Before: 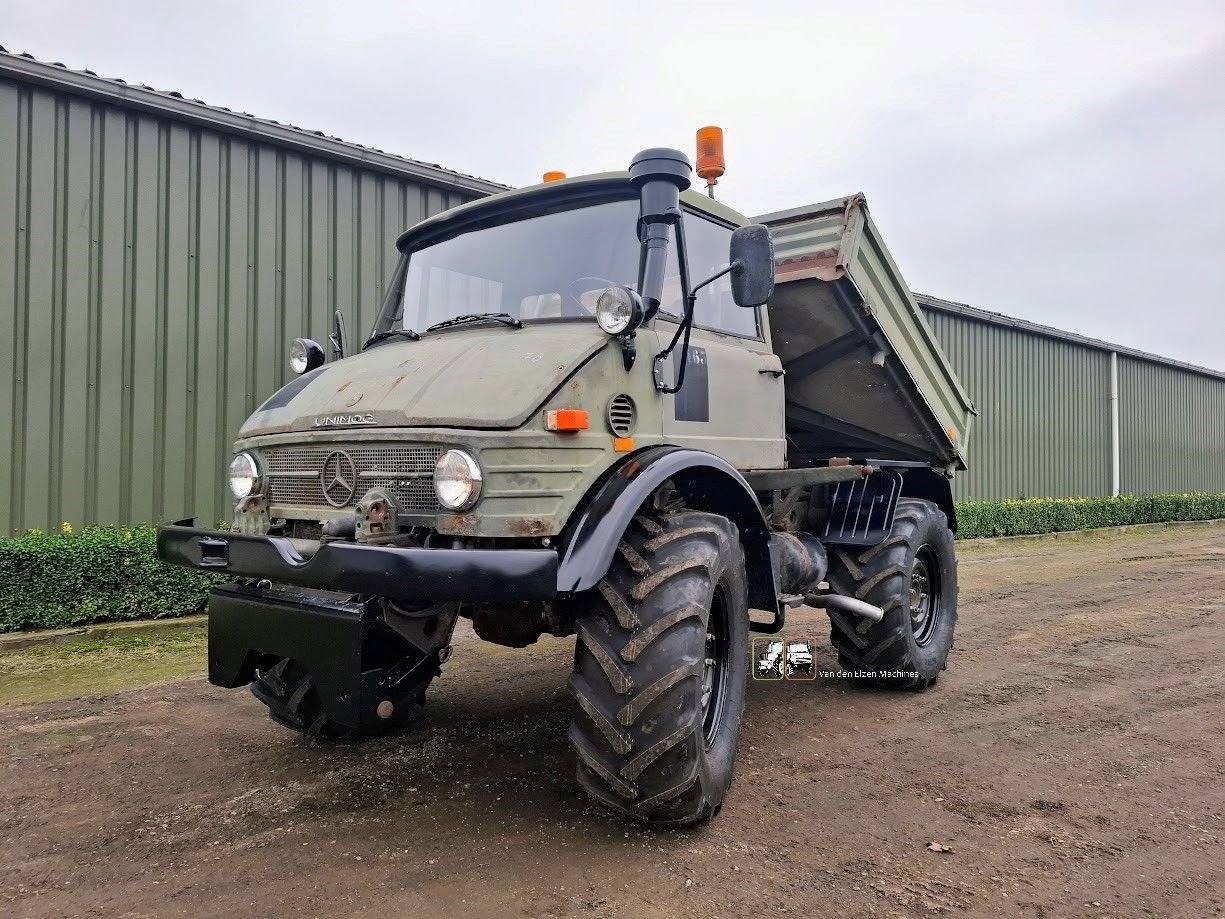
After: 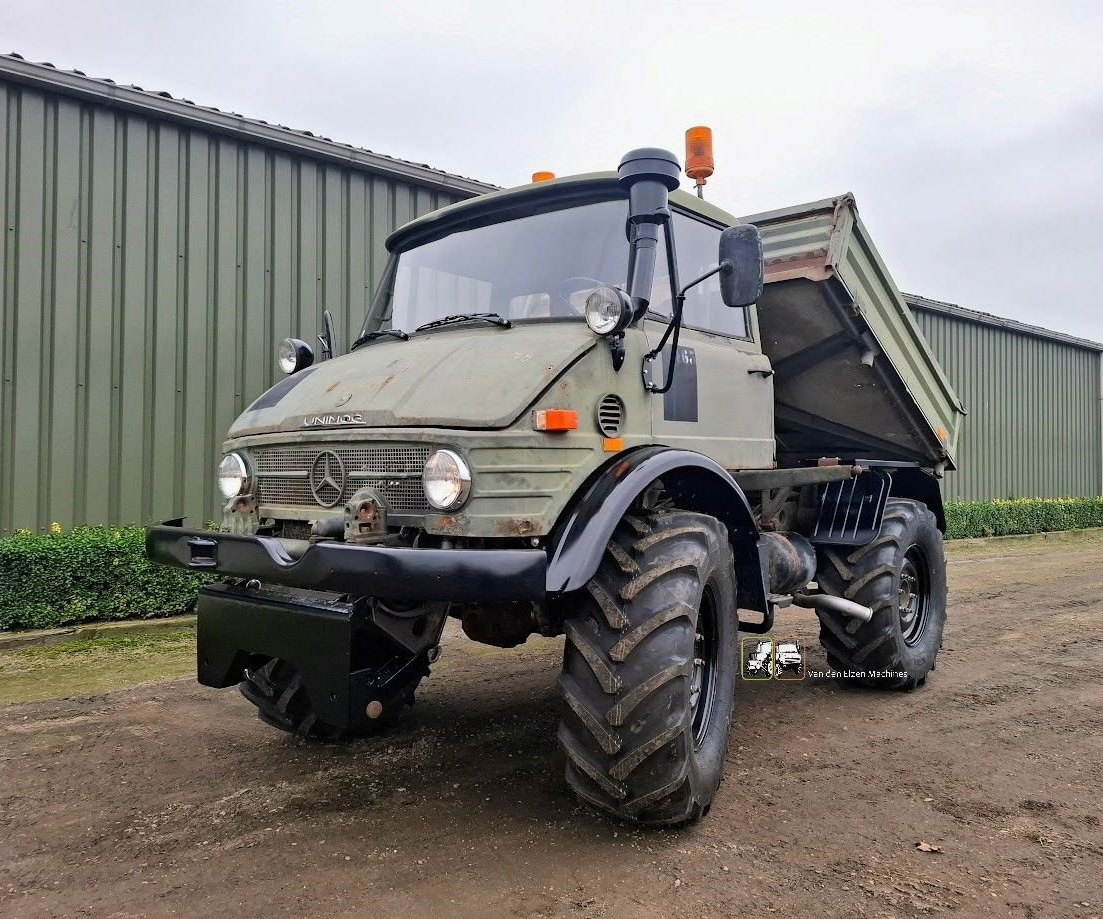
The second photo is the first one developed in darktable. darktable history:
crop and rotate: left 0.941%, right 8.94%
